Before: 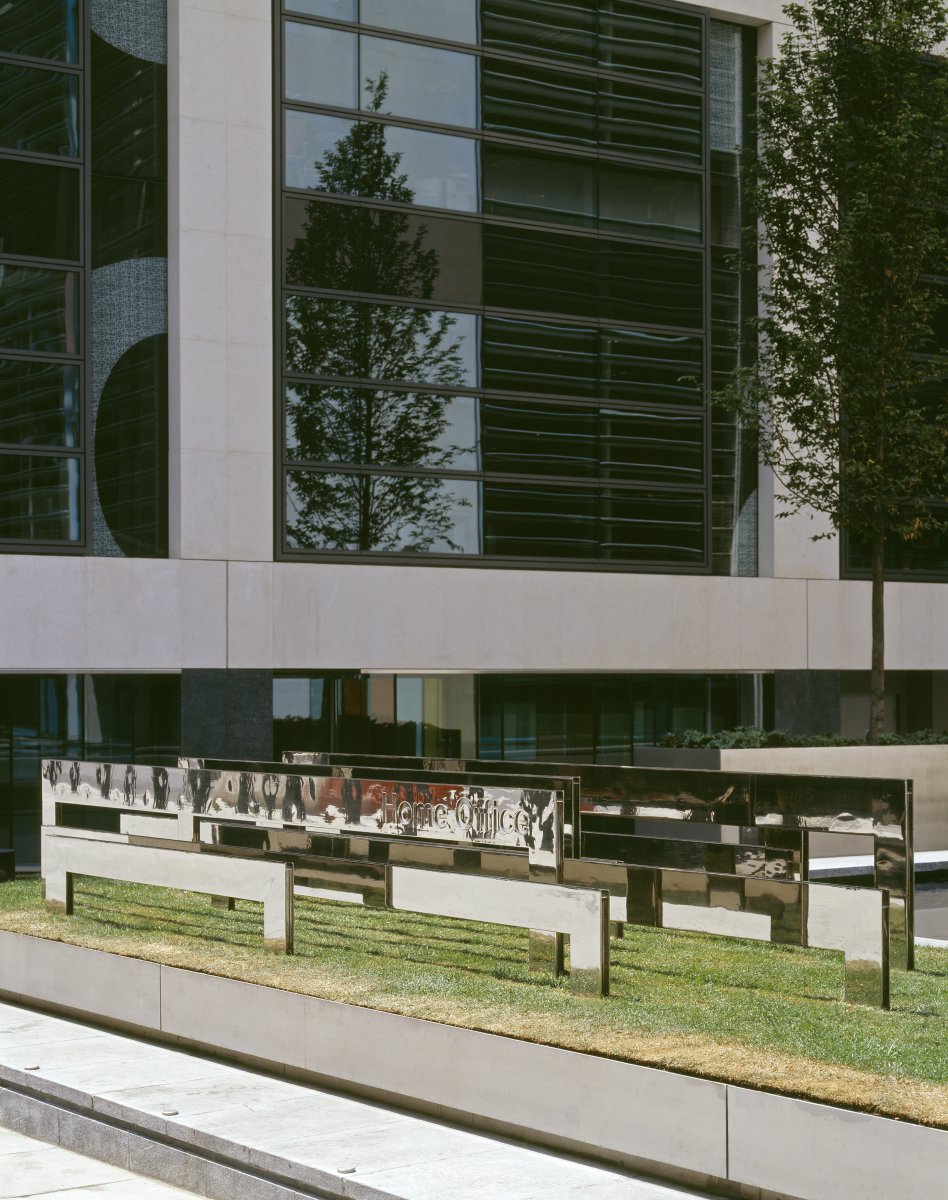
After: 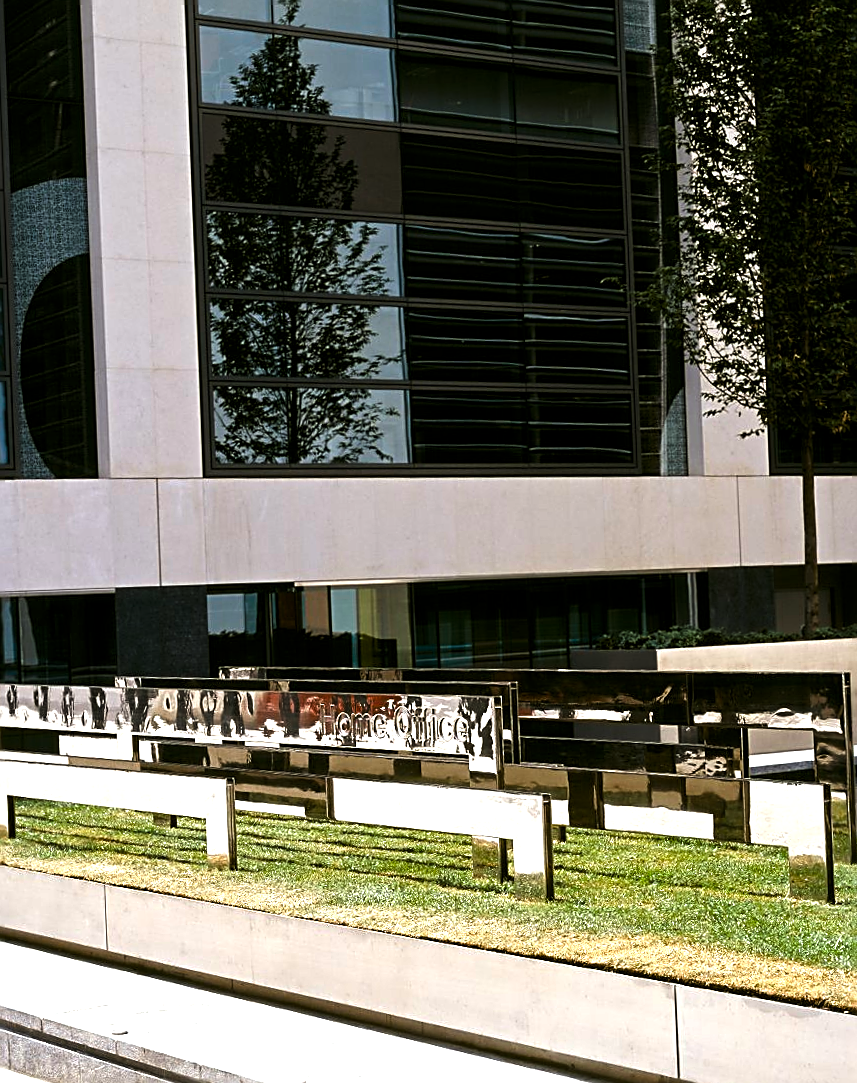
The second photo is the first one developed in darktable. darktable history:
sharpen: amount 0.745
crop and rotate: angle 2.05°, left 5.48%, top 5.712%
color balance rgb: power › chroma 0.325%, power › hue 22°, linear chroma grading › shadows -29.844%, linear chroma grading › global chroma 34.759%, perceptual saturation grading › global saturation 0.066%, perceptual saturation grading › highlights -31.194%, perceptual saturation grading › mid-tones 5.205%, perceptual saturation grading › shadows 17.036%, global vibrance 23.822%
levels: white 99.88%, levels [0.044, 0.475, 0.791]
